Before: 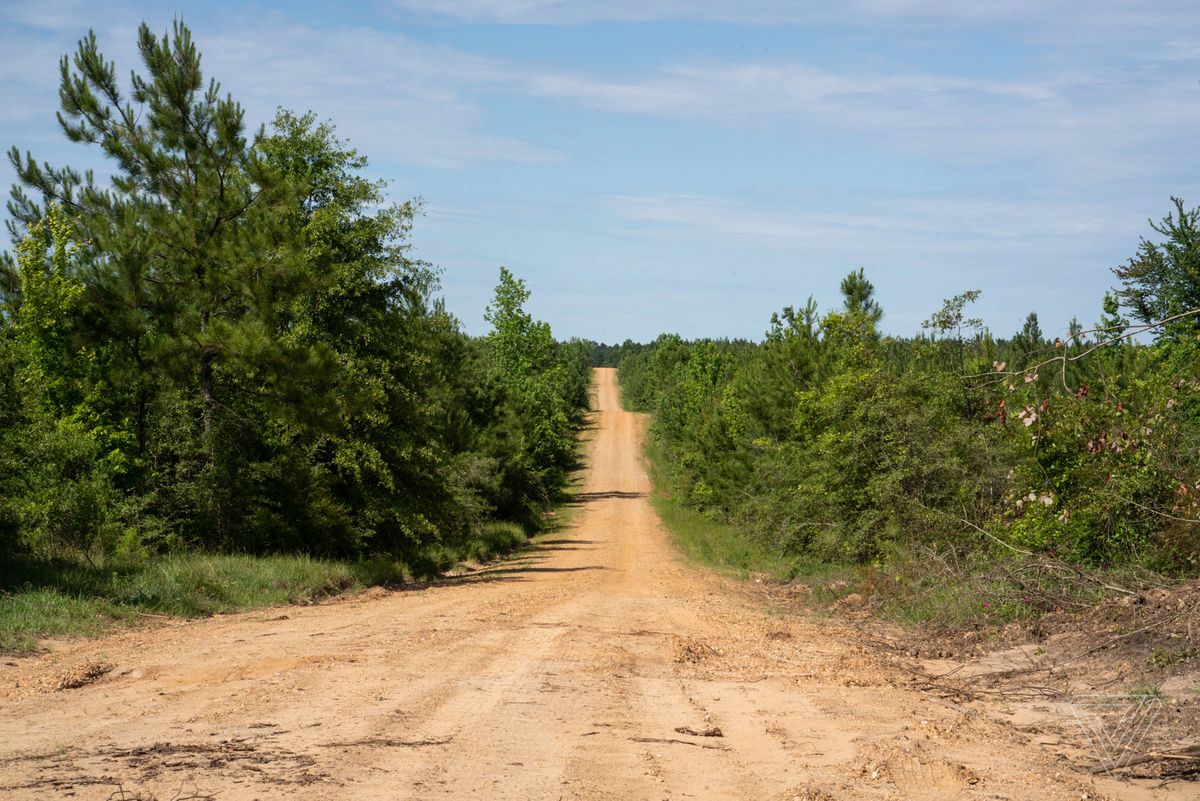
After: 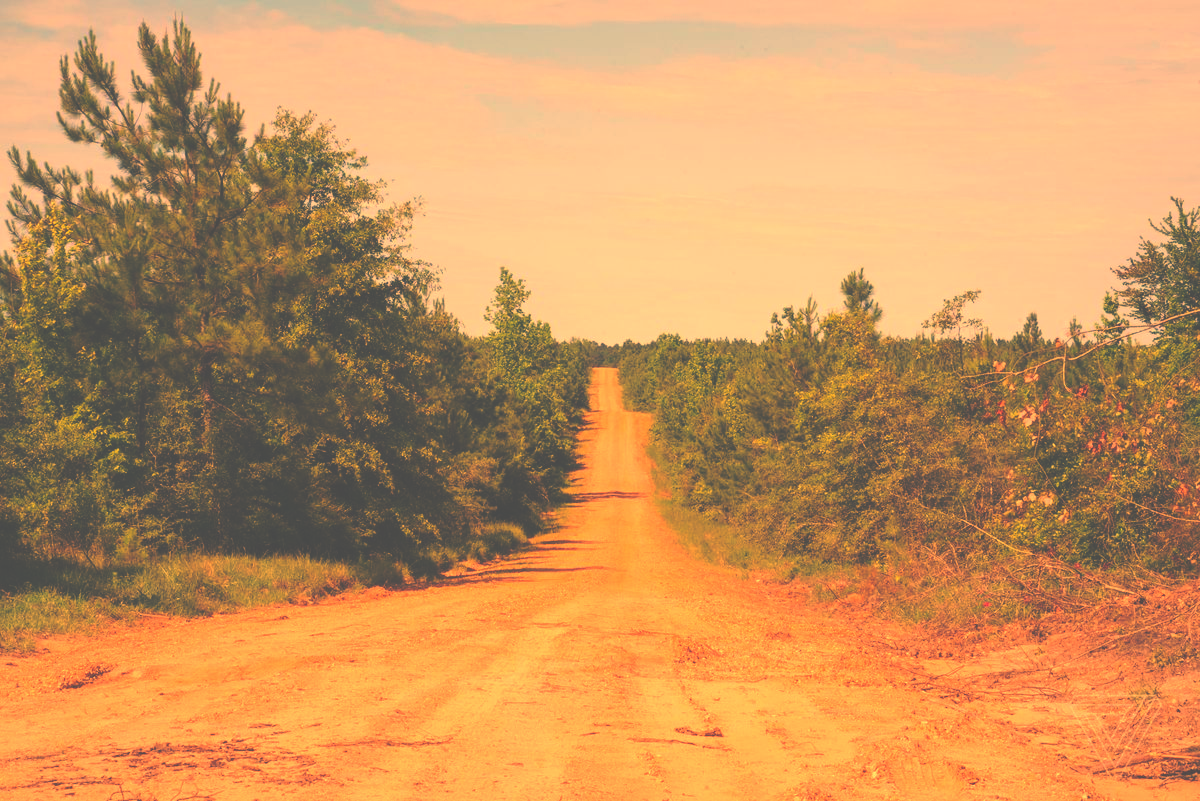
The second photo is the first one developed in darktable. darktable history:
levels: levels [0.072, 0.414, 0.976]
white balance: red 1.467, blue 0.684
rgb curve: curves: ch0 [(0, 0.186) (0.314, 0.284) (0.775, 0.708) (1, 1)], compensate middle gray true, preserve colors none
